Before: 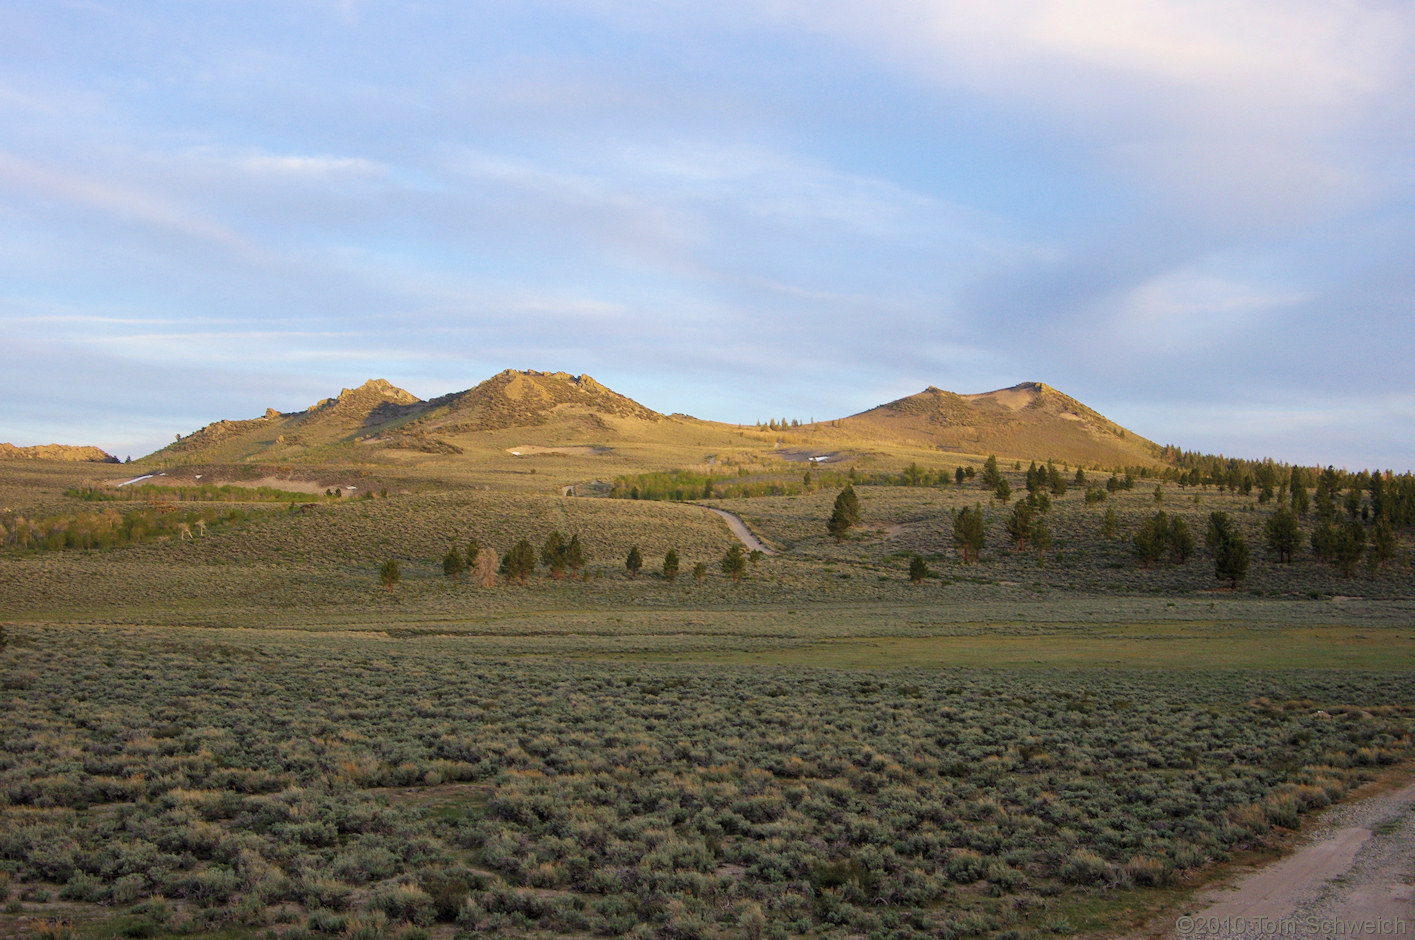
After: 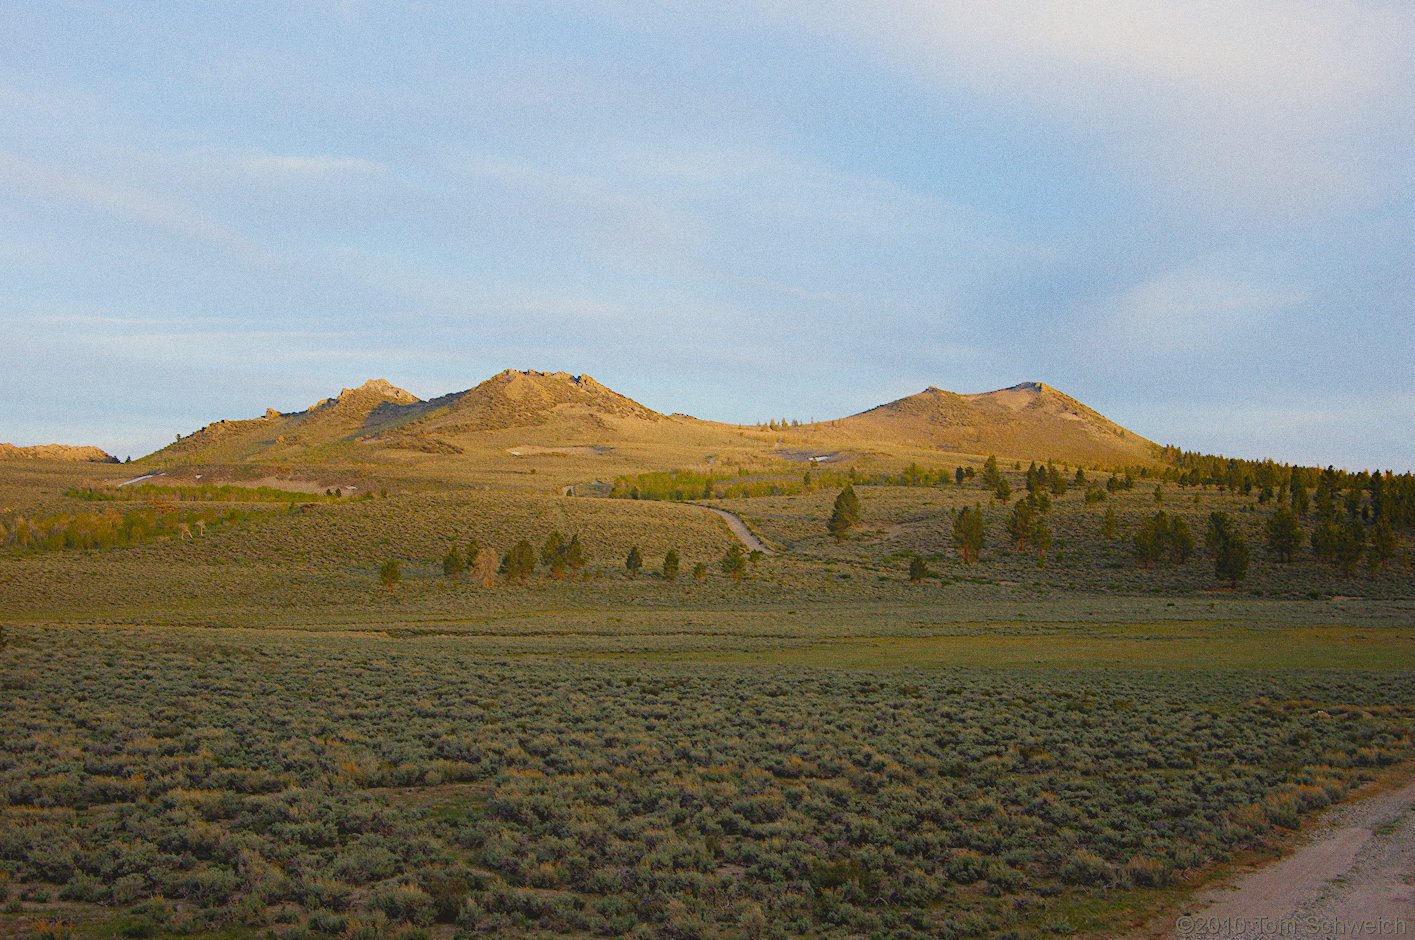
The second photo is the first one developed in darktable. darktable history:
contrast equalizer "soft": octaves 7, y [[0.6 ×6], [0.55 ×6], [0 ×6], [0 ×6], [0 ×6]], mix -1
color balance rgb "basic colorfulness: standard": perceptual saturation grading › global saturation 20%, perceptual saturation grading › highlights -25%, perceptual saturation grading › shadows 25%
color balance rgb "filmic contrast": global offset › luminance 0.5%, perceptual brilliance grading › highlights 10%, perceptual brilliance grading › mid-tones 5%, perceptual brilliance grading › shadows -10%
color balance rgb "blue and orange": shadows lift › chroma 7%, shadows lift › hue 249°, highlights gain › chroma 5%, highlights gain › hue 34.5°
diffuse or sharpen "sharpen demosaicing: AA filter": edge sensitivity 1, 1st order anisotropy 100%, 2nd order anisotropy 100%, 3rd order anisotropy 100%, 4th order anisotropy 100%, 1st order speed -25%, 2nd order speed -25%, 3rd order speed -25%, 4th order speed -25%
diffuse or sharpen "1": radius span 32, 1st order speed 50%, 2nd order speed 50%, 3rd order speed 50%, 4th order speed 50% | blend: blend mode normal, opacity 25%; mask: uniform (no mask)
grain: coarseness 0.47 ISO
rgb primaries "nice": tint hue 2.13°, tint purity 0.7%, red hue 0.028, red purity 1.09, green hue 0.023, green purity 1.08, blue hue -0.084, blue purity 1.17
sigmoid "neutral gray": contrast 1.22, skew 0.65
